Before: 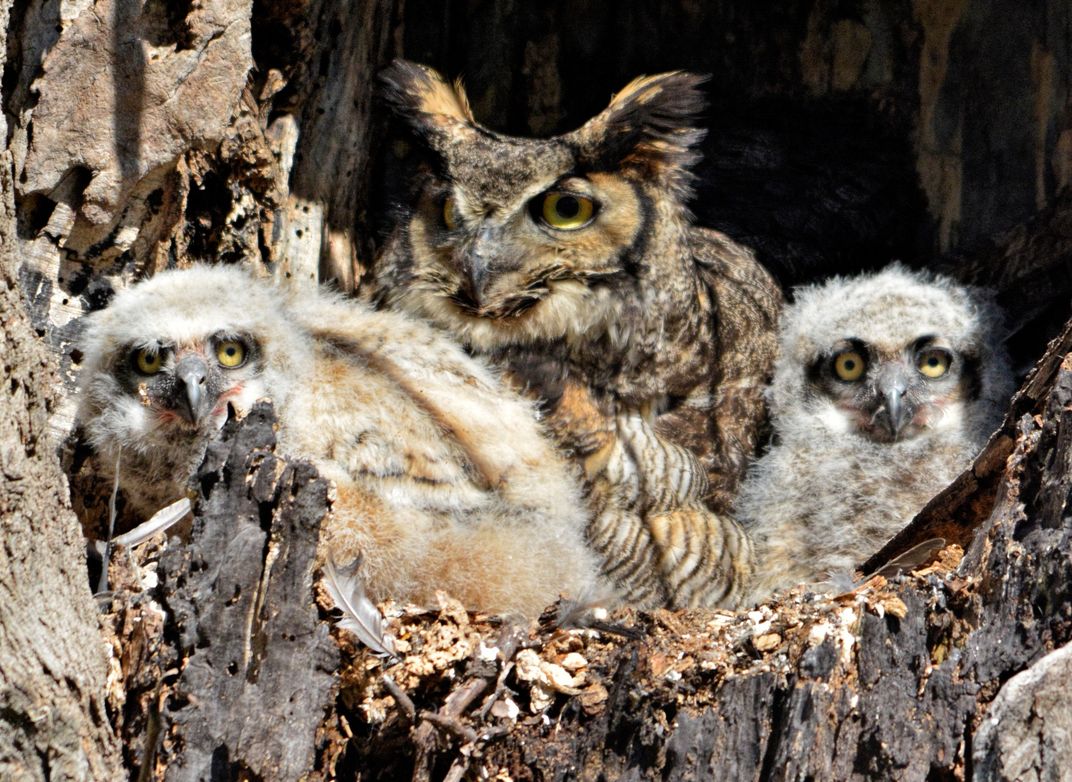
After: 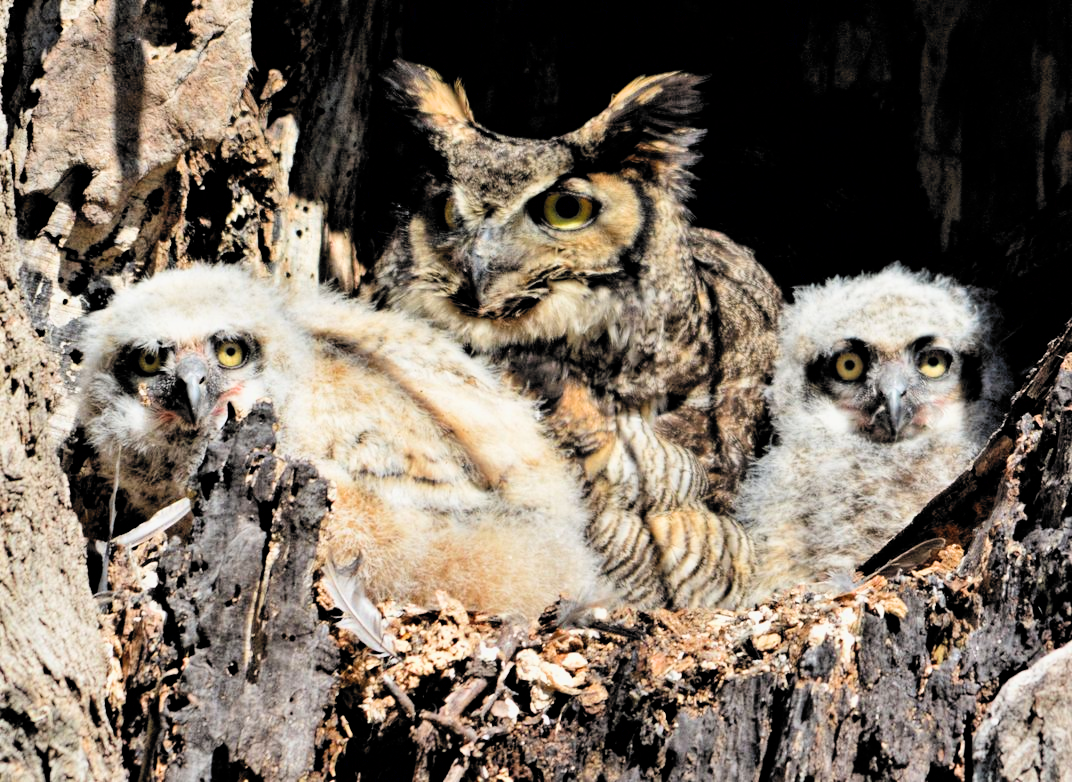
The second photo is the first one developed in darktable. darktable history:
exposure: black level correction 0.001, exposure 0.5 EV, compensate highlight preservation false
filmic rgb: black relative exposure -5.08 EV, white relative exposure 3.52 EV, hardness 3.18, contrast 1.201, highlights saturation mix -31.36%, color science v6 (2022), iterations of high-quality reconstruction 0
